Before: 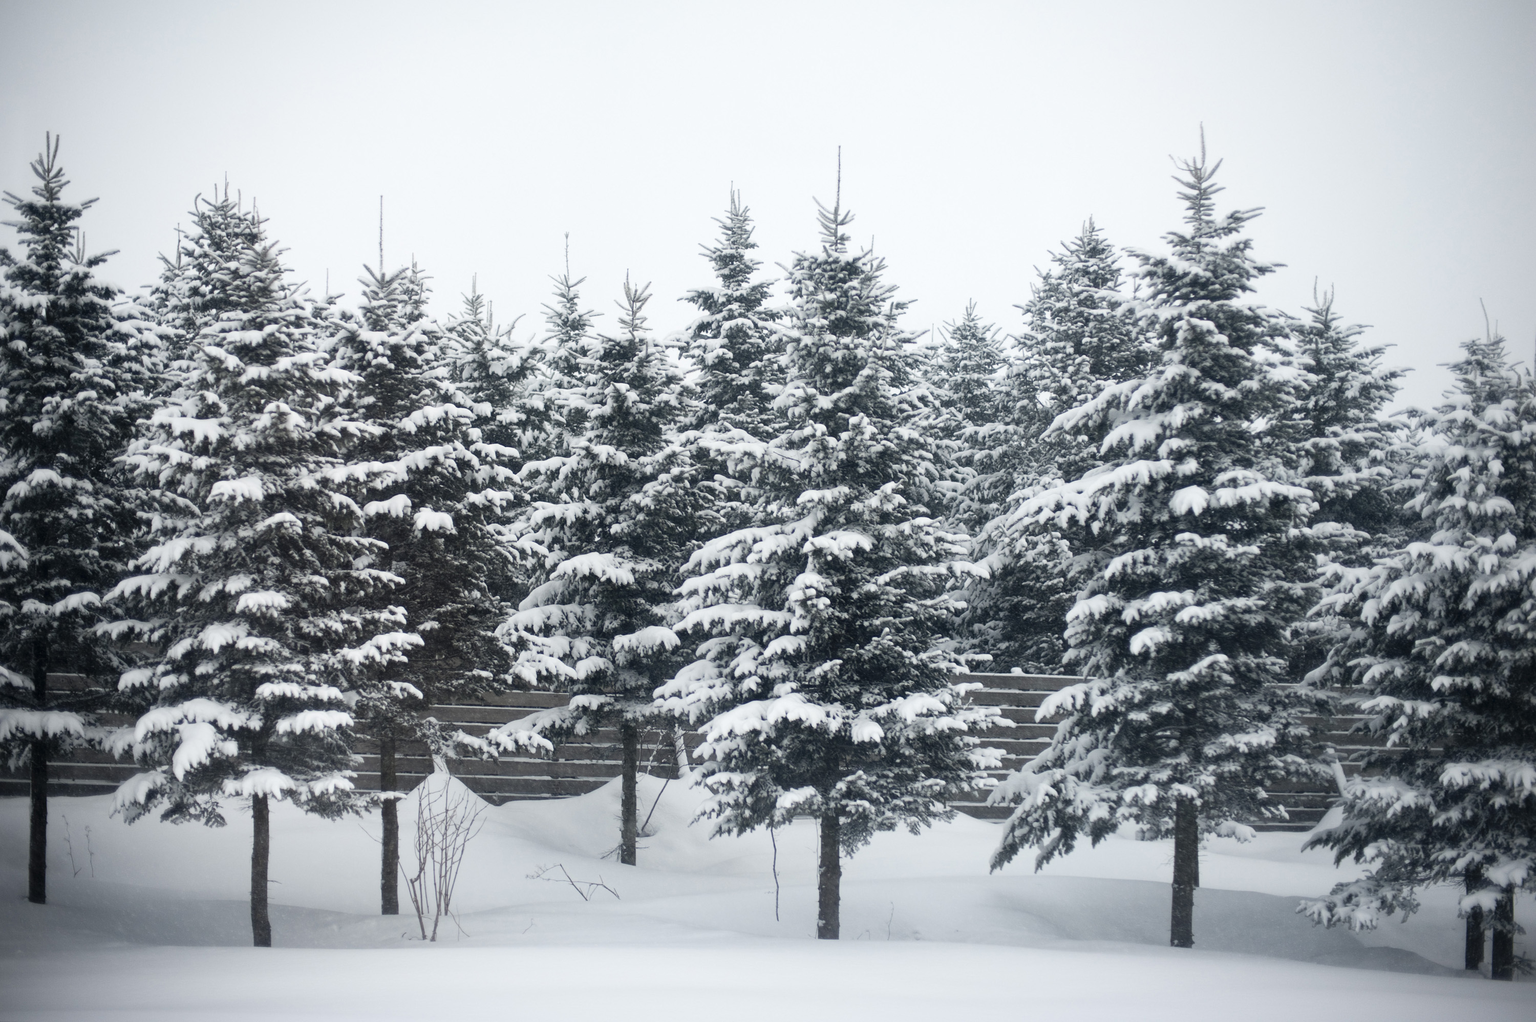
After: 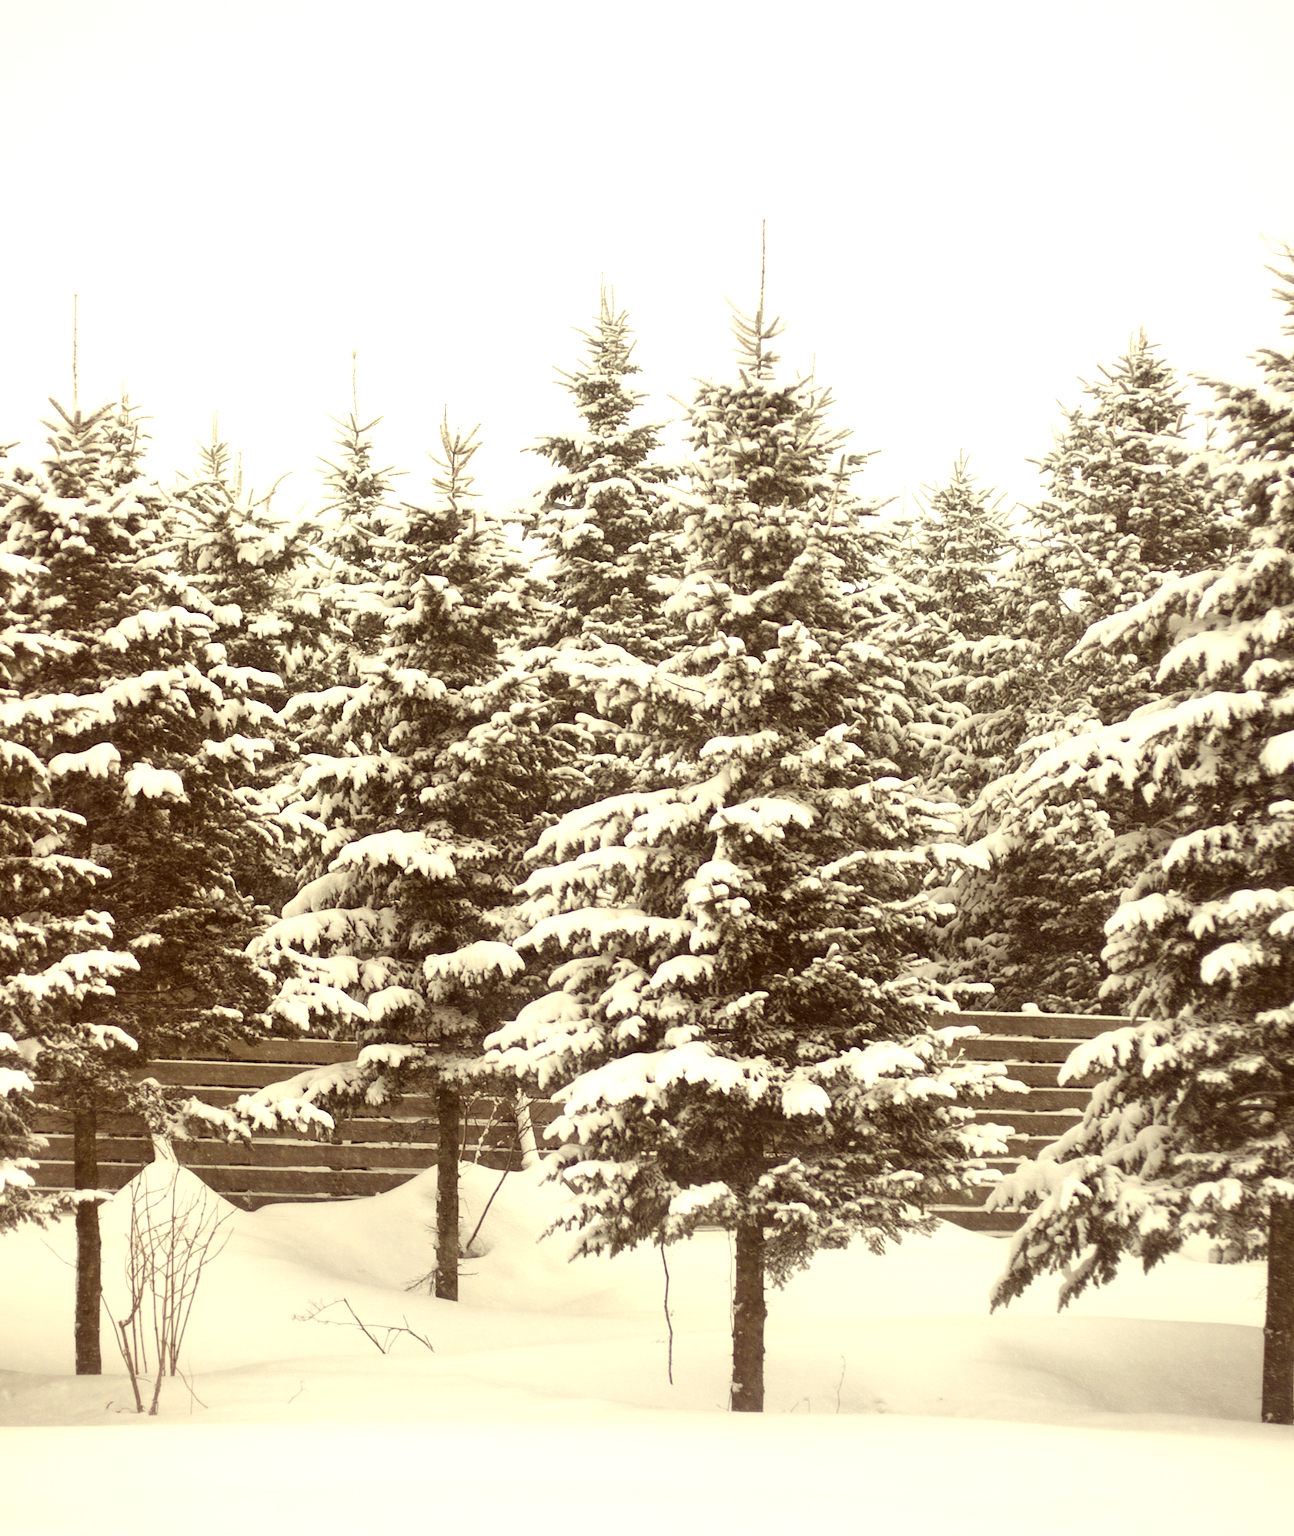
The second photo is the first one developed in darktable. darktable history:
crop: left 21.574%, right 22.343%
color correction: highlights a* 1.12, highlights b* 24.94, shadows a* 15.23, shadows b* 24.63
haze removal: adaptive false
exposure: black level correction 0, exposure 0.7 EV, compensate highlight preservation false
